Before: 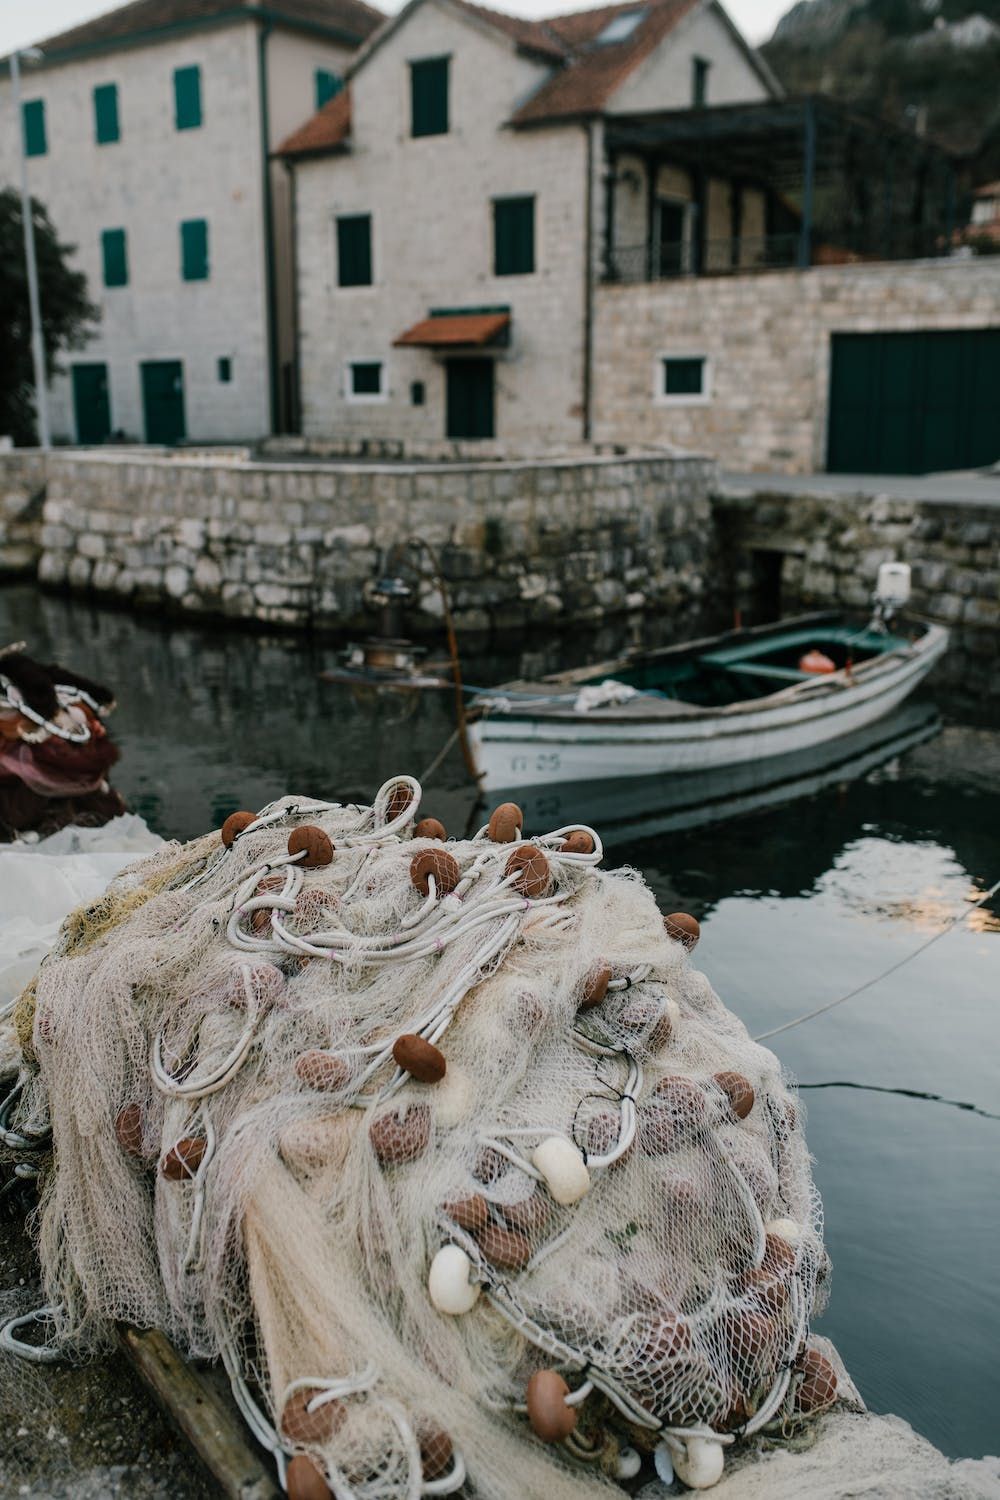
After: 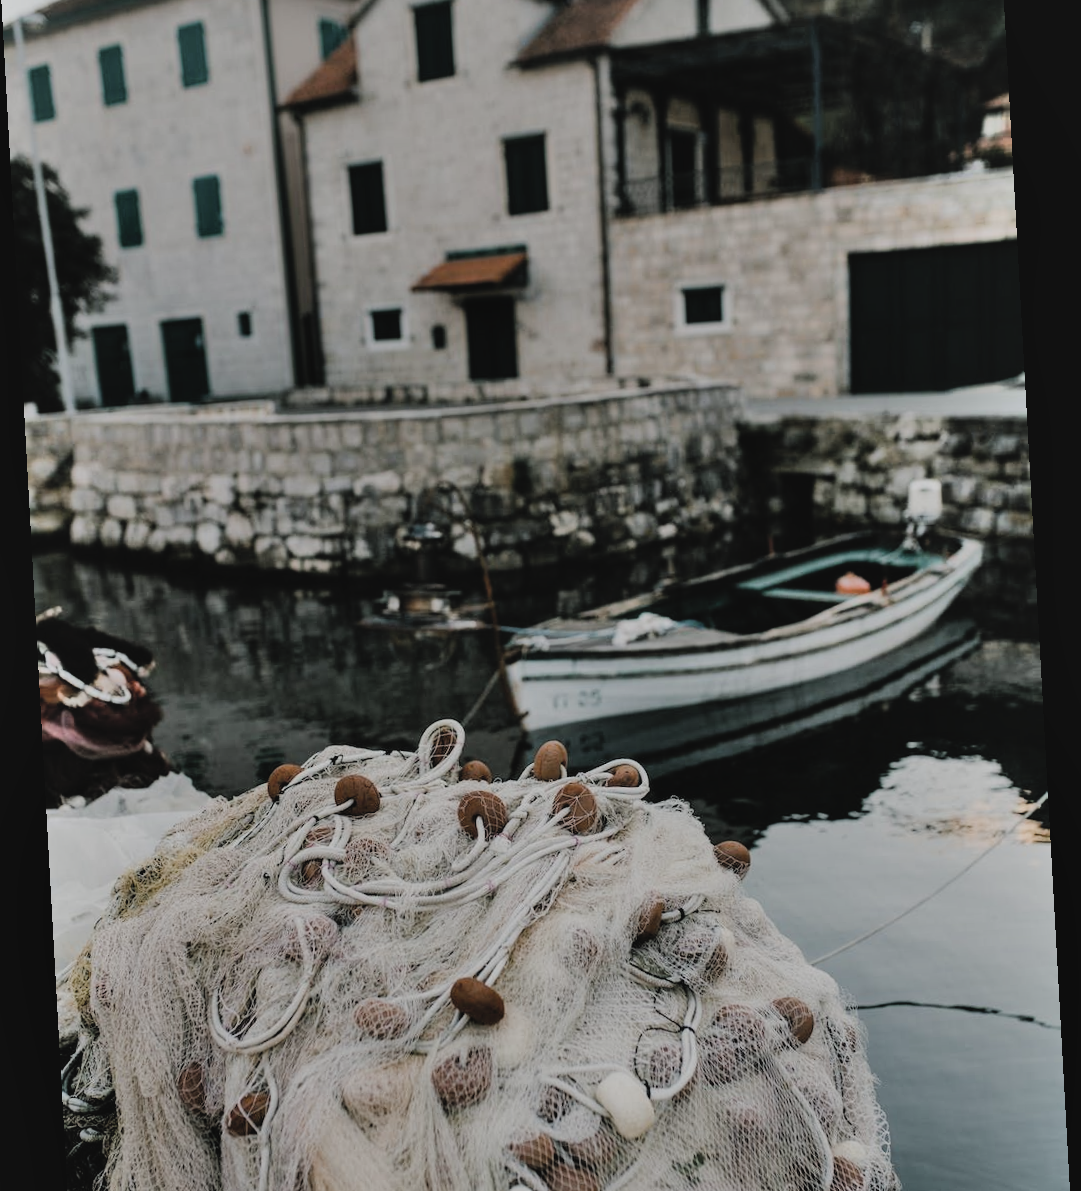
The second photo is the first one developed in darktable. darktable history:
exposure: black level correction -0.014, exposure -0.193 EV, compensate highlight preservation false
contrast brightness saturation: contrast -0.05, saturation -0.41
shadows and highlights: soften with gaussian
rotate and perspective: rotation -3.18°, automatic cropping off
filmic rgb: black relative exposure -5 EV, hardness 2.88, contrast 1.2
crop: top 5.667%, bottom 17.637%
color balance rgb: perceptual saturation grading › global saturation 35%, perceptual saturation grading › highlights -25%, perceptual saturation grading › shadows 50%
